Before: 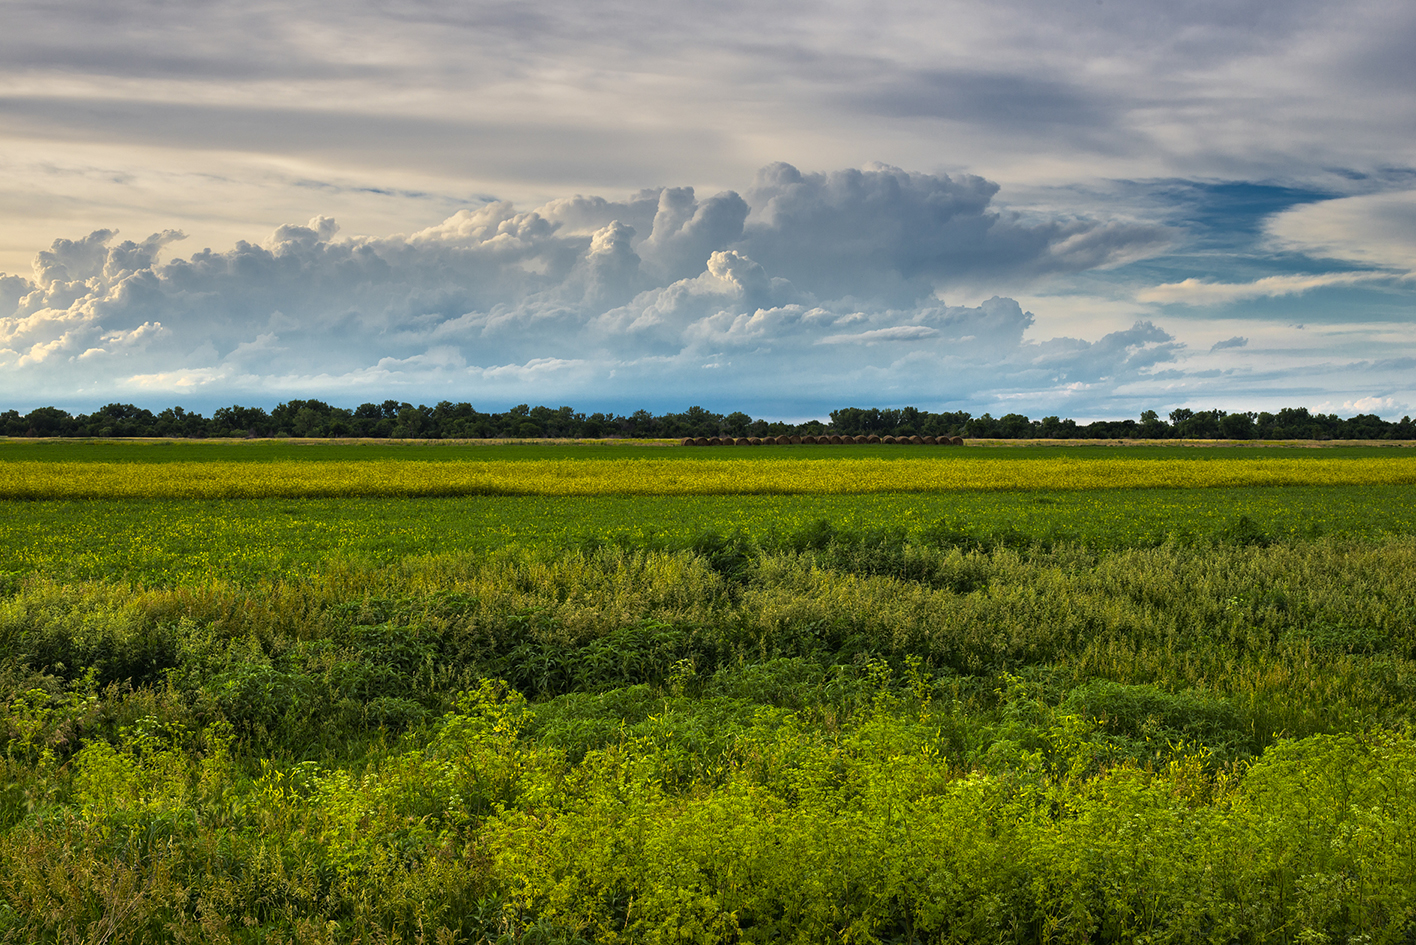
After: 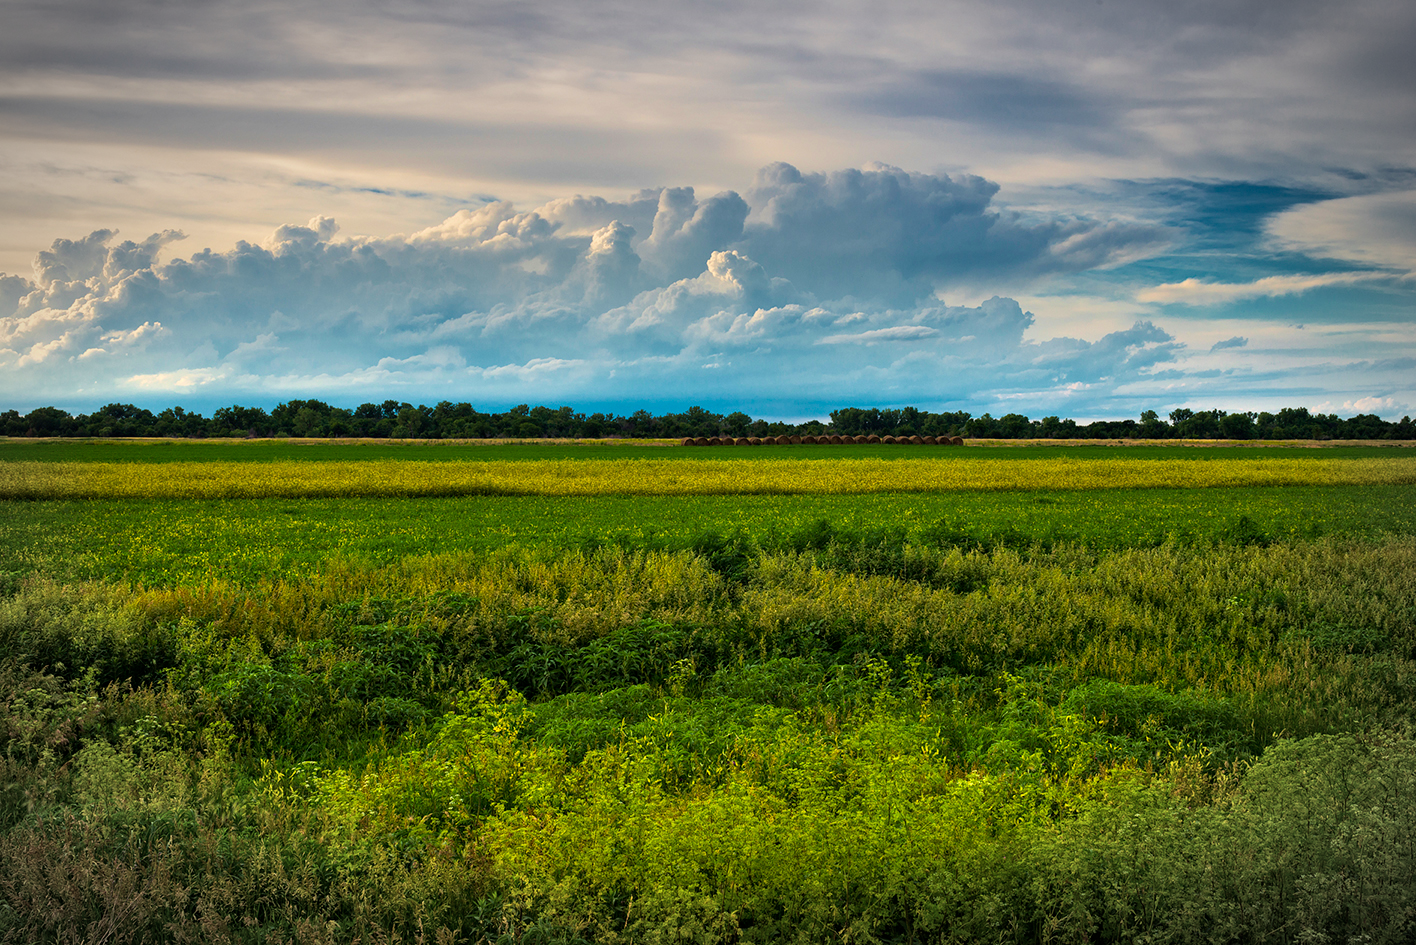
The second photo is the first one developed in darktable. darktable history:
velvia: on, module defaults
vignetting: automatic ratio true
